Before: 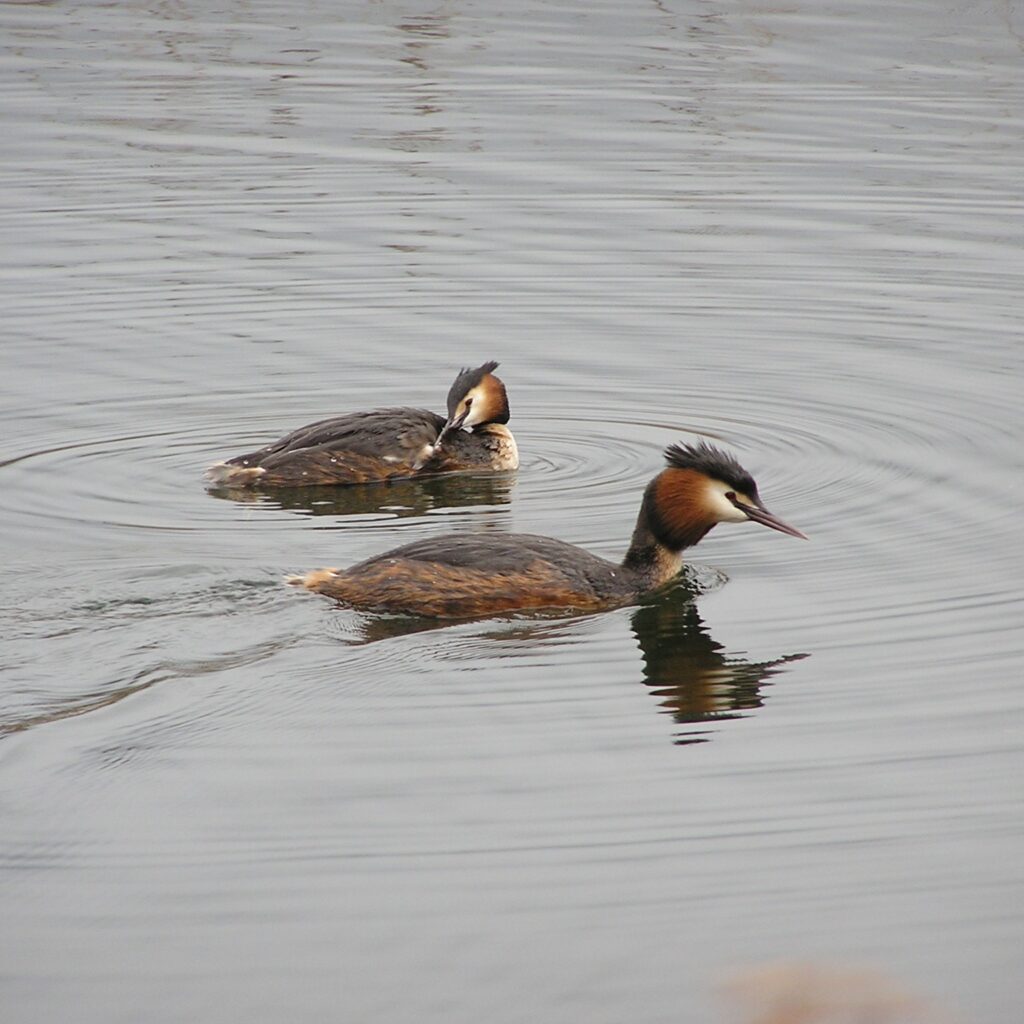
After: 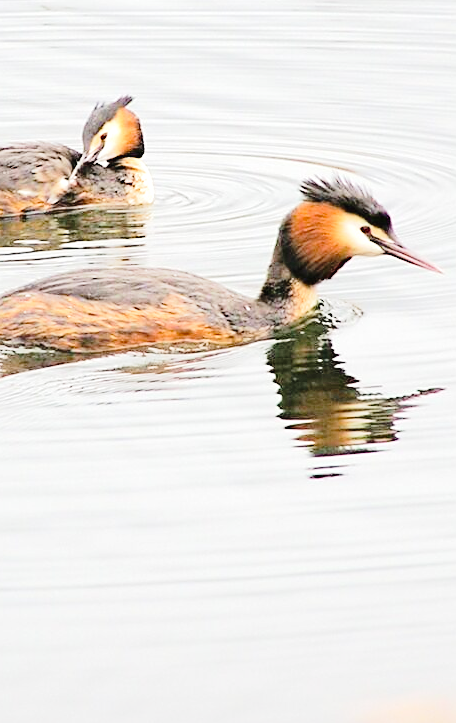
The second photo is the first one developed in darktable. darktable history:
exposure: black level correction 0.001, exposure 0.966 EV, compensate exposure bias true, compensate highlight preservation false
tone equalizer: -7 EV 0.151 EV, -6 EV 0.572 EV, -5 EV 1.18 EV, -4 EV 1.3 EV, -3 EV 1.15 EV, -2 EV 0.6 EV, -1 EV 0.164 EV, edges refinement/feathering 500, mask exposure compensation -1.57 EV, preserve details no
crop: left 35.647%, top 25.99%, right 19.798%, bottom 3.348%
tone curve: curves: ch0 [(0, 0.021) (0.049, 0.044) (0.152, 0.14) (0.328, 0.377) (0.473, 0.543) (0.641, 0.705) (0.85, 0.894) (1, 0.969)]; ch1 [(0, 0) (0.302, 0.331) (0.427, 0.433) (0.472, 0.47) (0.502, 0.503) (0.527, 0.521) (0.564, 0.58) (0.614, 0.626) (0.677, 0.701) (0.859, 0.885) (1, 1)]; ch2 [(0, 0) (0.33, 0.301) (0.447, 0.44) (0.487, 0.496) (0.502, 0.516) (0.535, 0.563) (0.565, 0.593) (0.618, 0.628) (1, 1)], preserve colors none
sharpen: amount 0.21
haze removal: compatibility mode true, adaptive false
